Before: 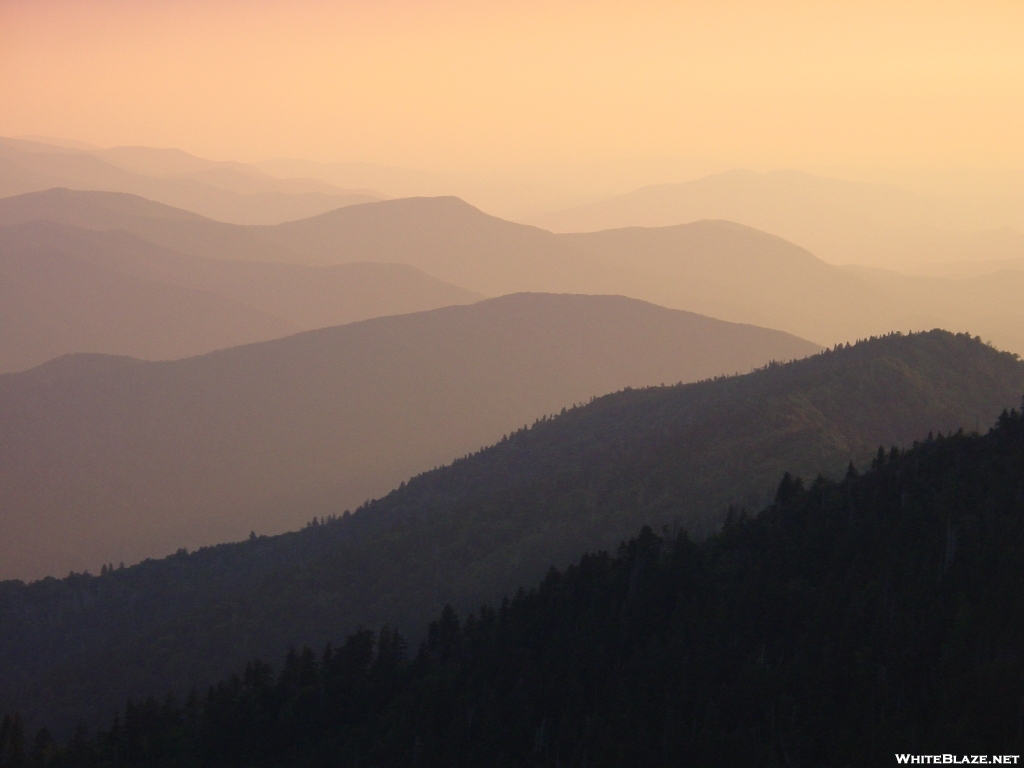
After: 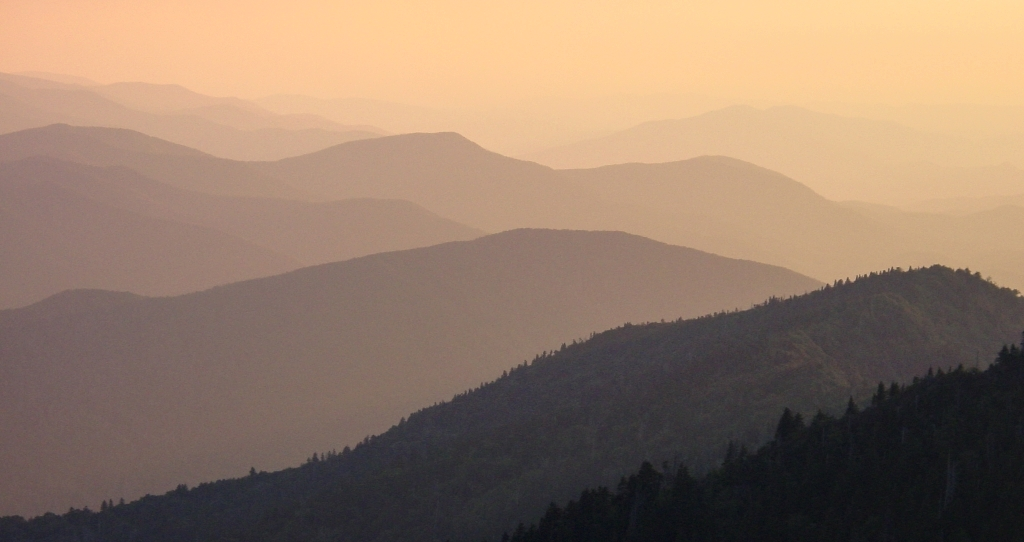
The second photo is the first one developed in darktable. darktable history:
crop and rotate: top 8.433%, bottom 20.974%
tone equalizer: on, module defaults
local contrast: on, module defaults
